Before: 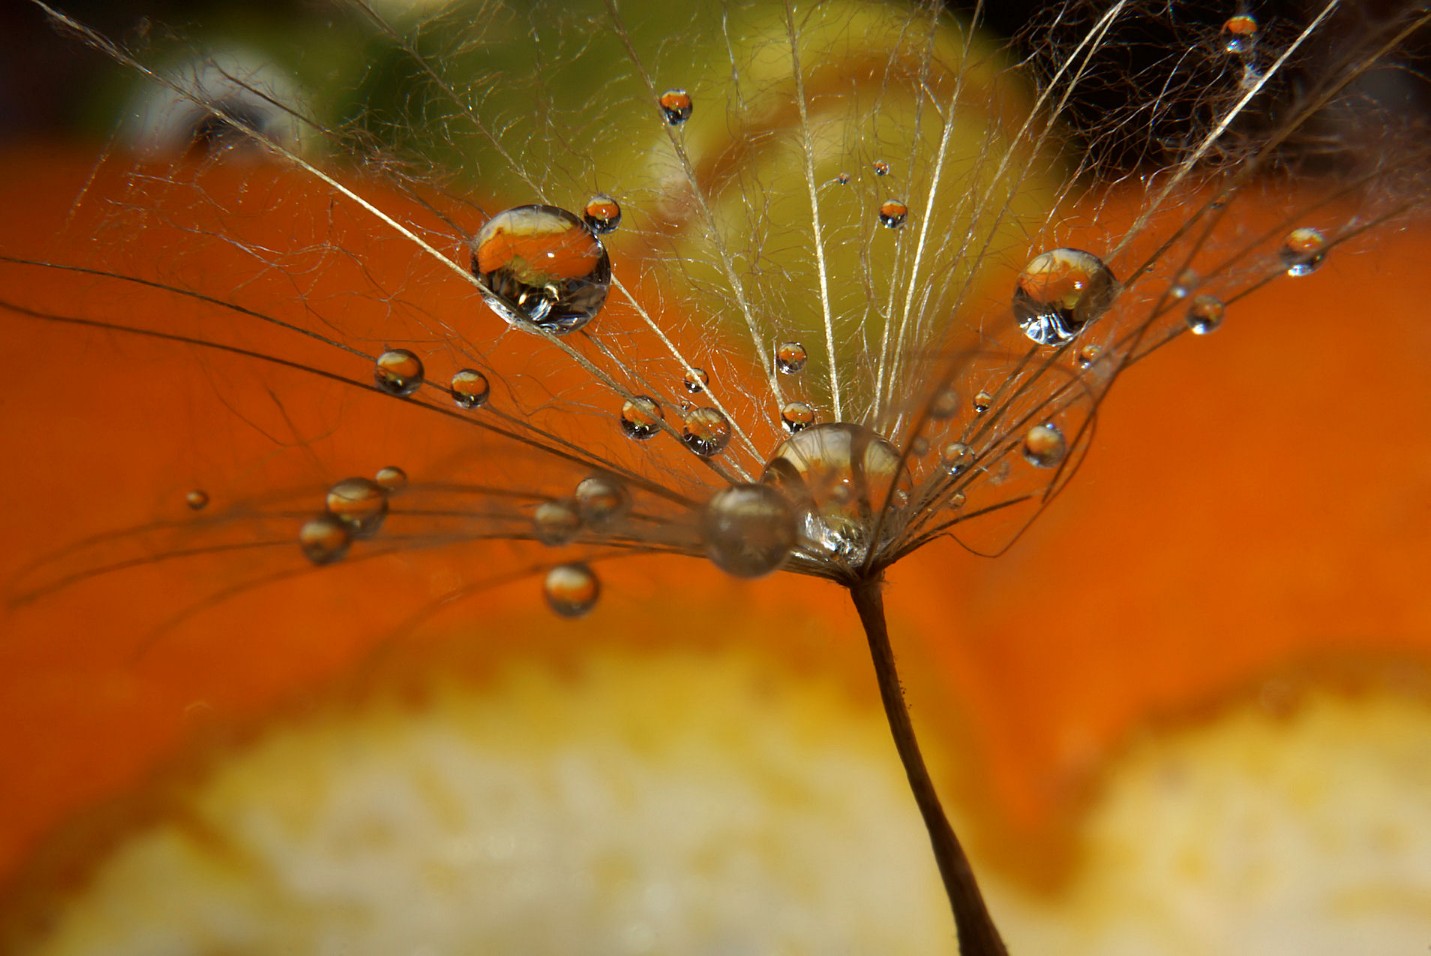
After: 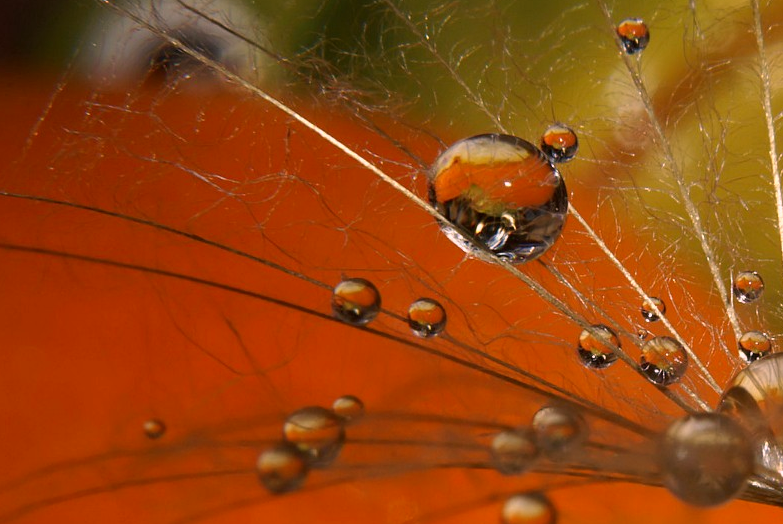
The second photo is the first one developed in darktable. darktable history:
color correction: highlights a* 14.52, highlights b* 4.84
crop and rotate: left 3.047%, top 7.509%, right 42.236%, bottom 37.598%
